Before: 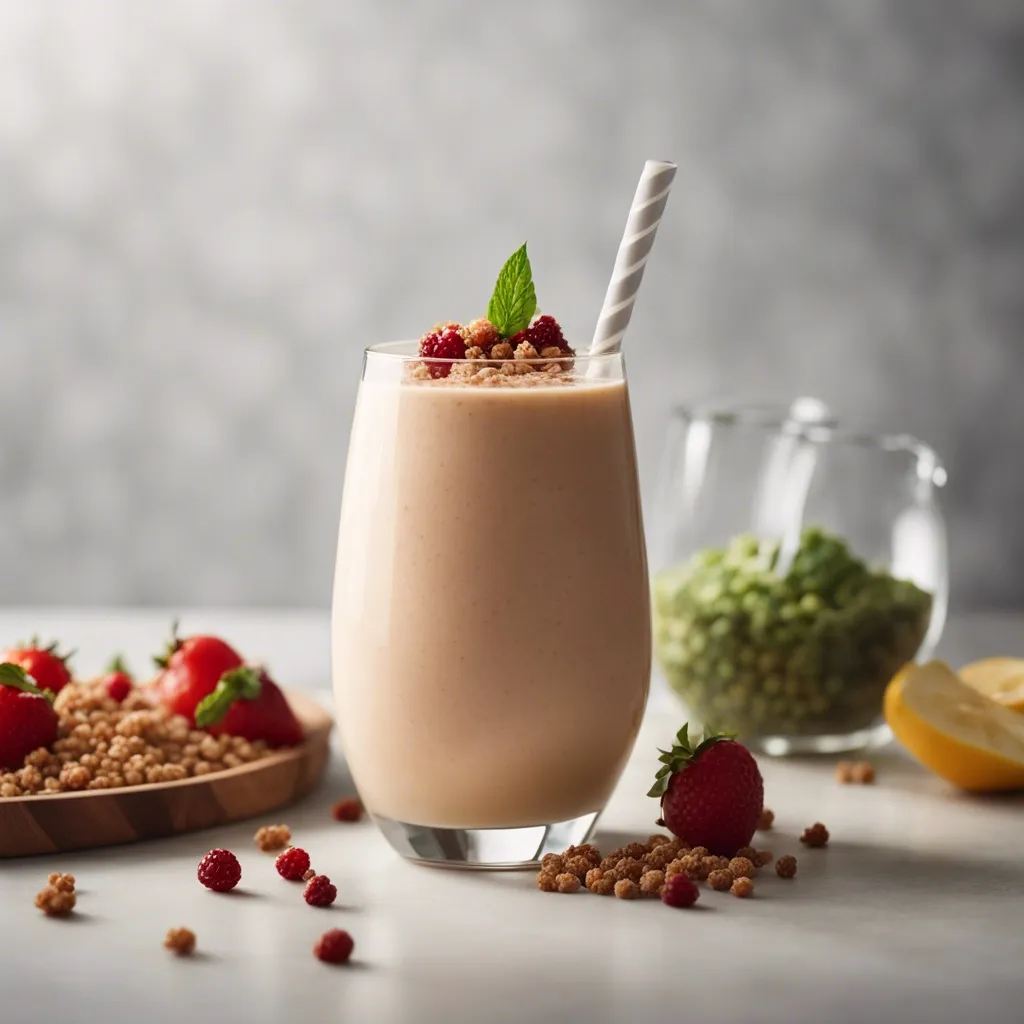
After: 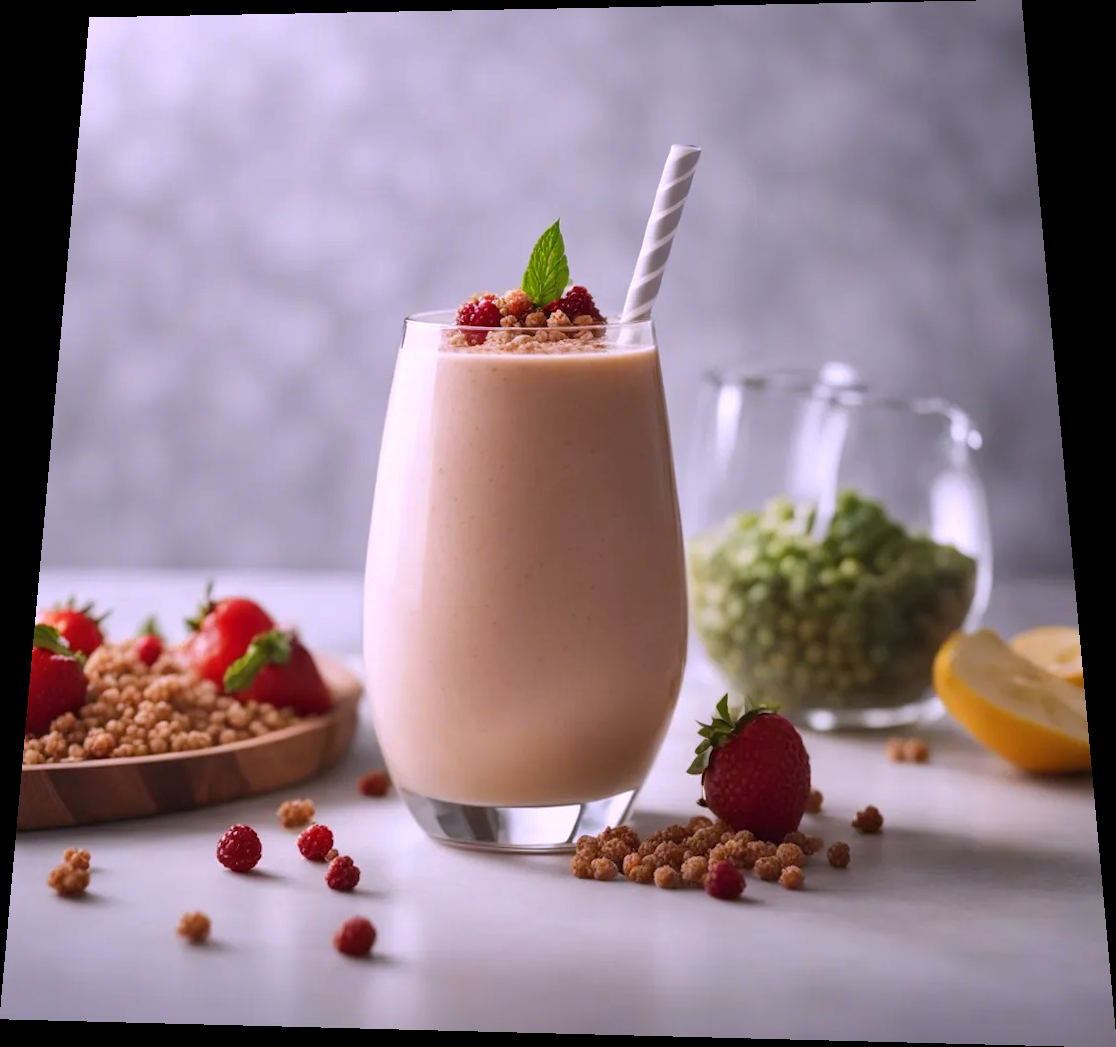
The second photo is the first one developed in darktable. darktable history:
shadows and highlights: shadows 30
rotate and perspective: rotation 0.128°, lens shift (vertical) -0.181, lens shift (horizontal) -0.044, shear 0.001, automatic cropping off
white balance: red 1.042, blue 1.17
